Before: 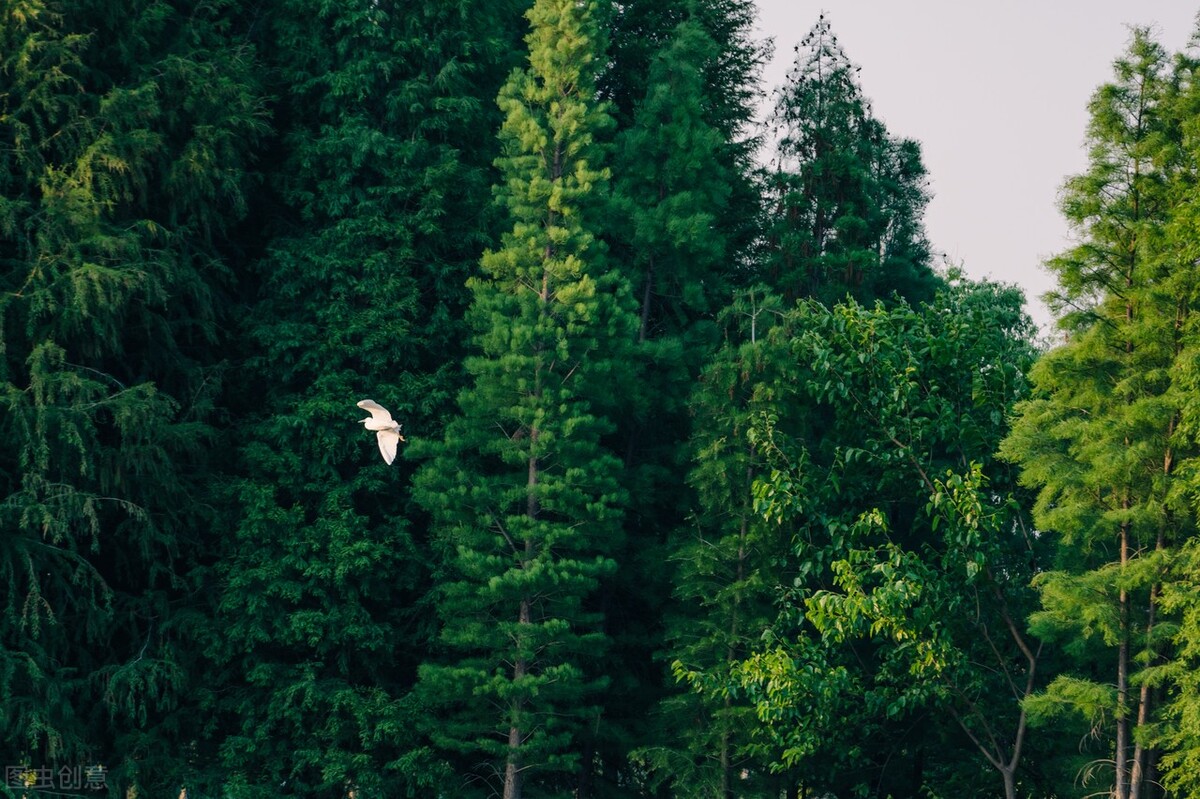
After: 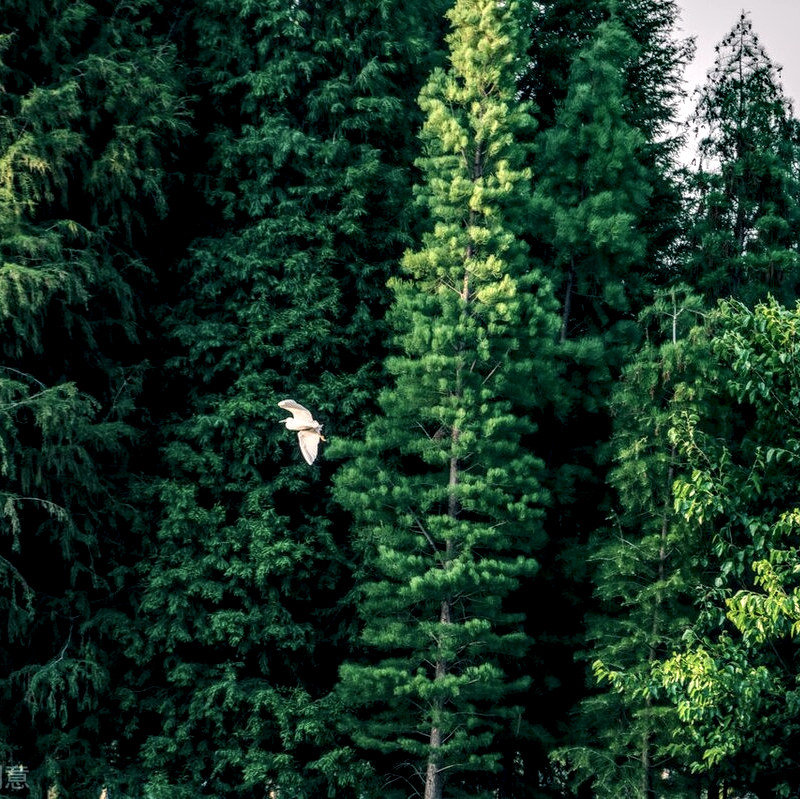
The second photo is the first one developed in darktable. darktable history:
local contrast: highlights 20%, detail 197%
crop and rotate: left 6.617%, right 26.717%
